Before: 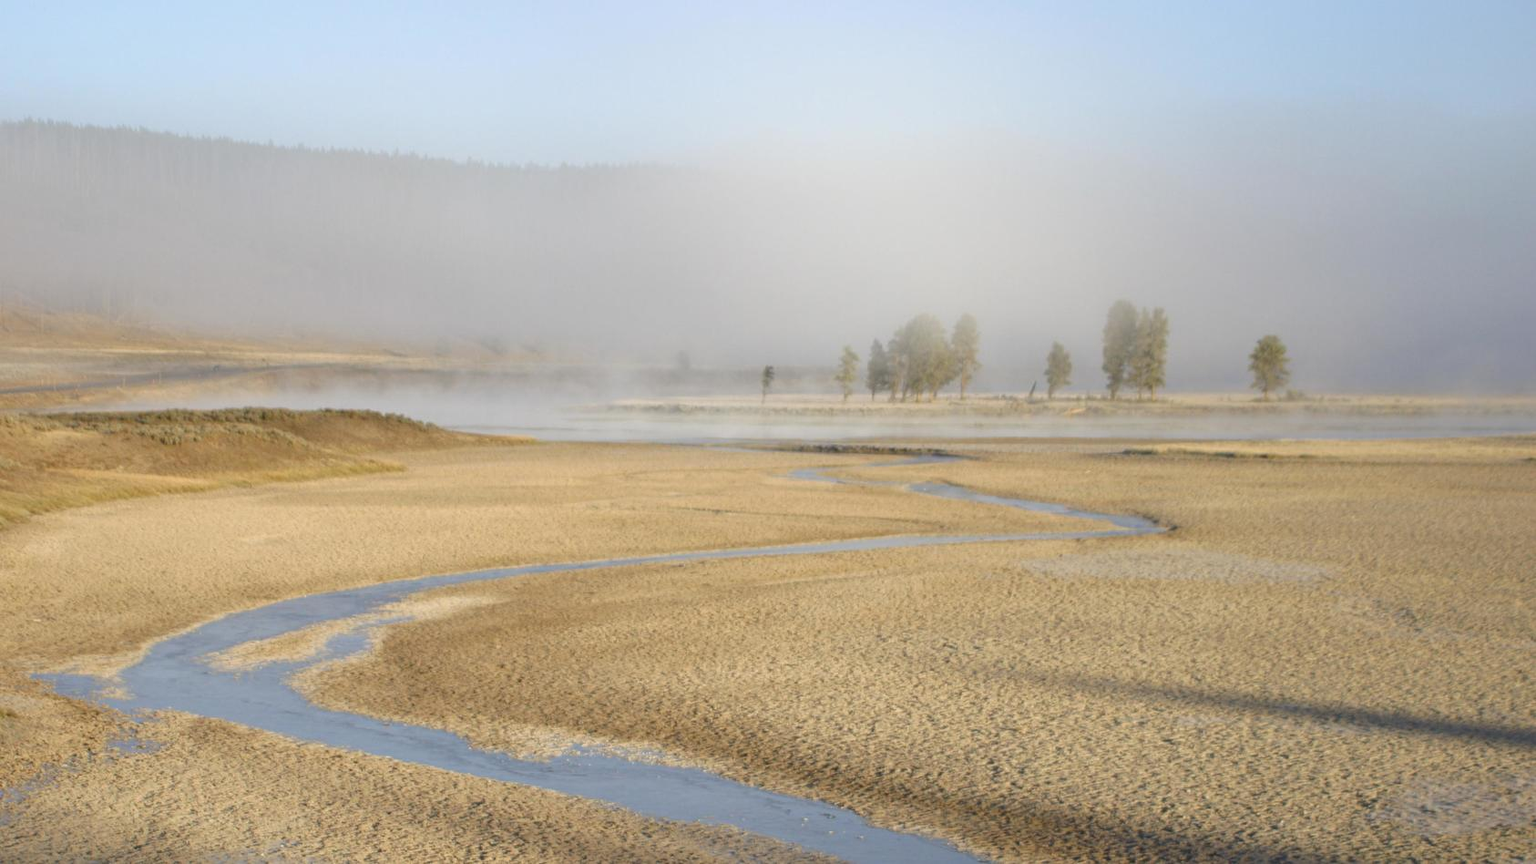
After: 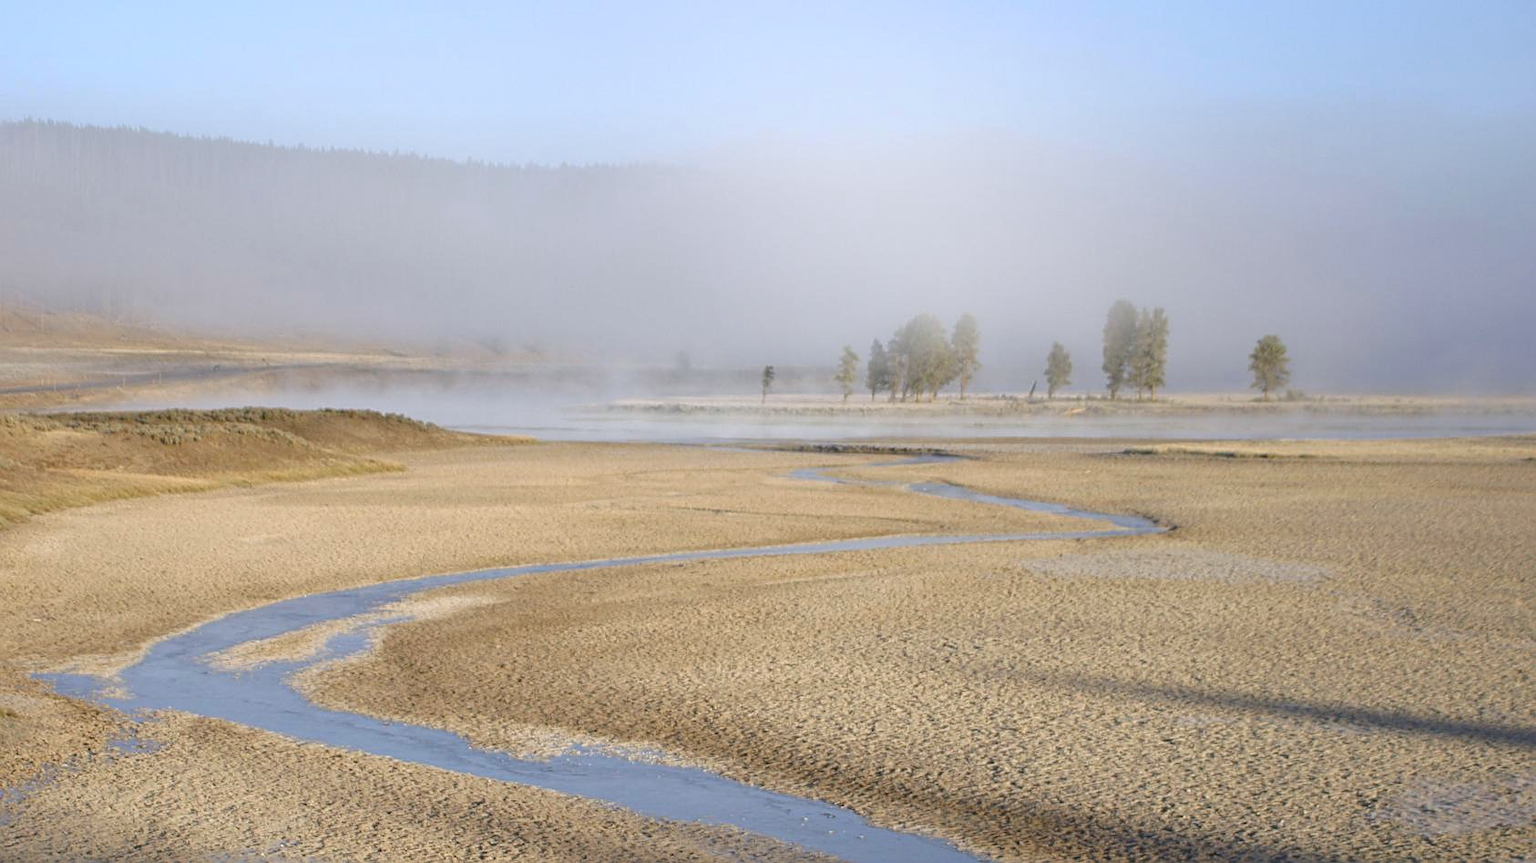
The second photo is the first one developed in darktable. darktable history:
sharpen: on, module defaults
color calibration: illuminant as shot in camera, x 0.358, y 0.373, temperature 4628.91 K
